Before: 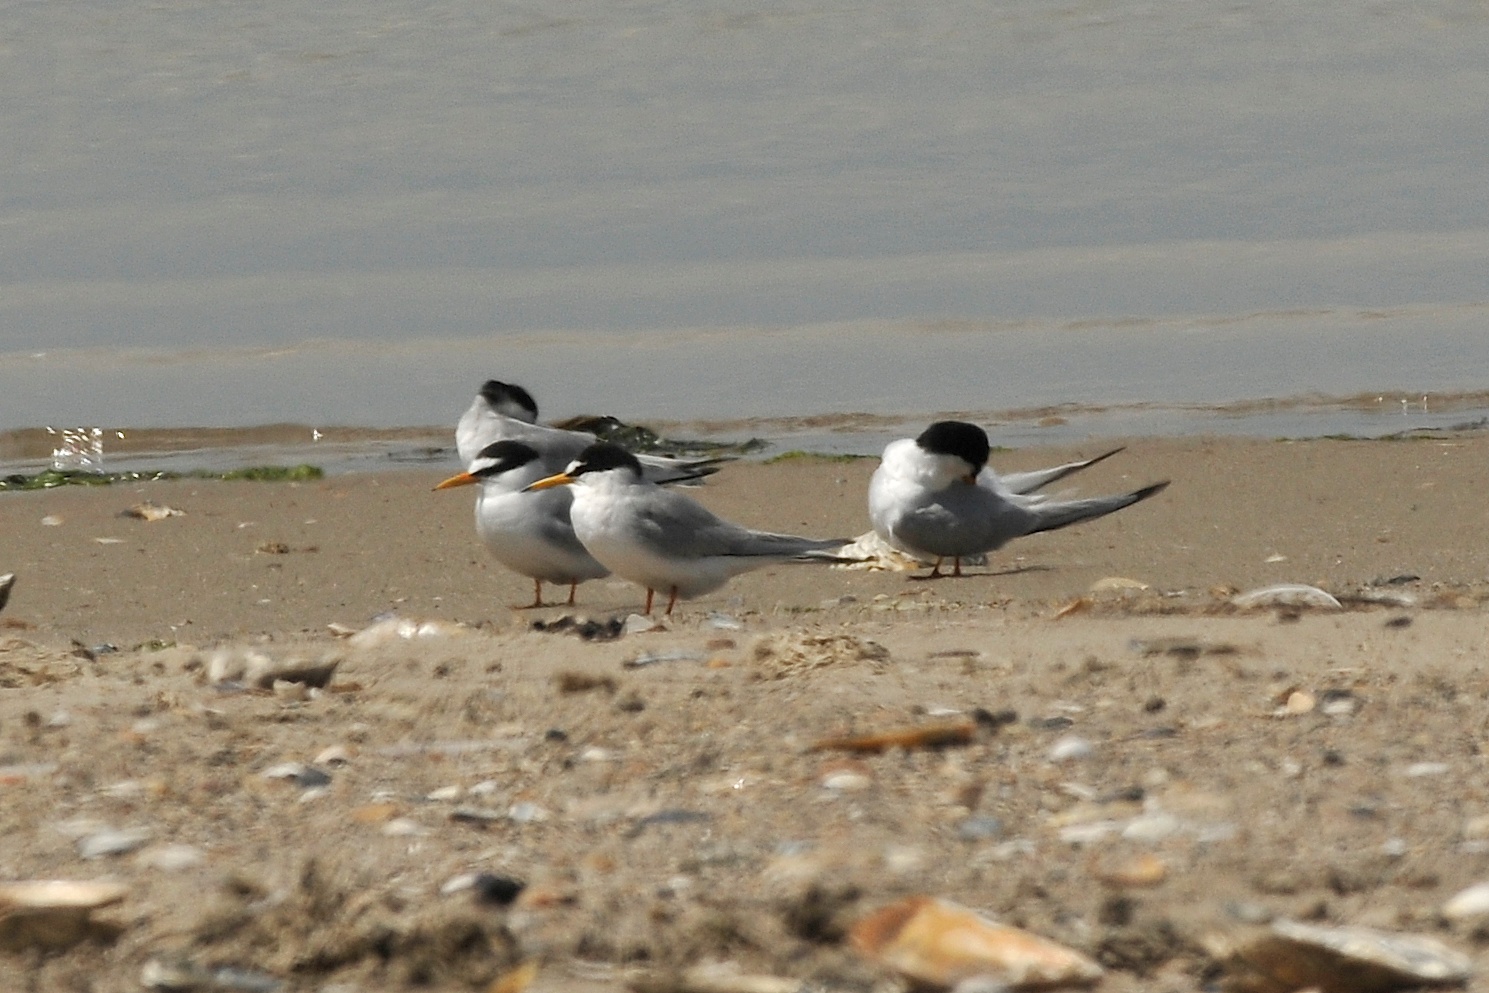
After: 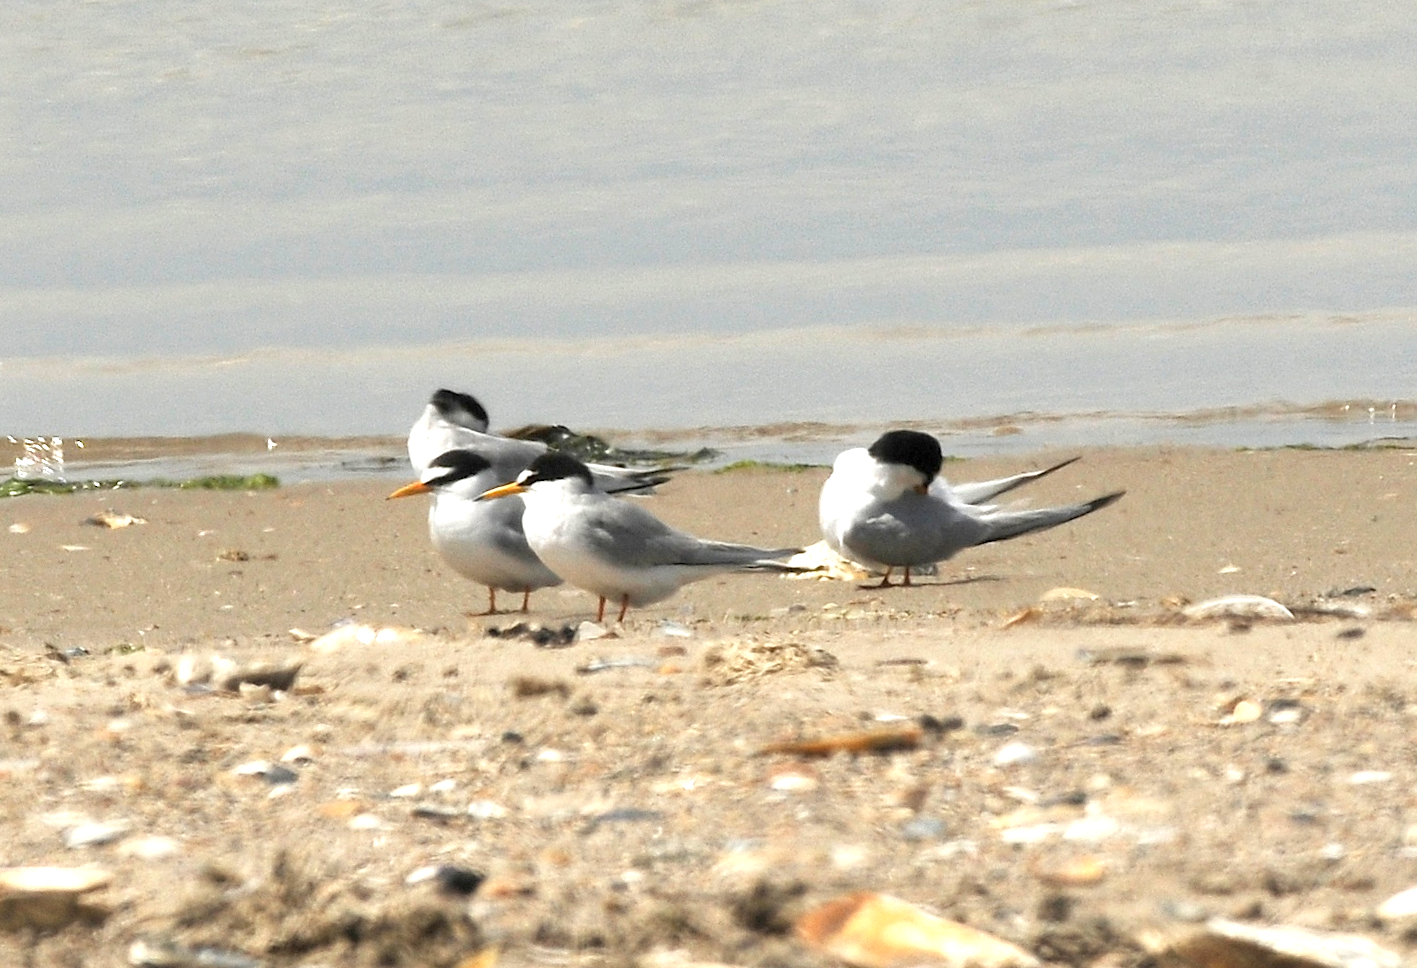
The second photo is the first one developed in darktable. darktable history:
rotate and perspective: rotation 0.074°, lens shift (vertical) 0.096, lens shift (horizontal) -0.041, crop left 0.043, crop right 0.952, crop top 0.024, crop bottom 0.979
exposure: black level correction 0.001, exposure 1.05 EV, compensate exposure bias true, compensate highlight preservation false
